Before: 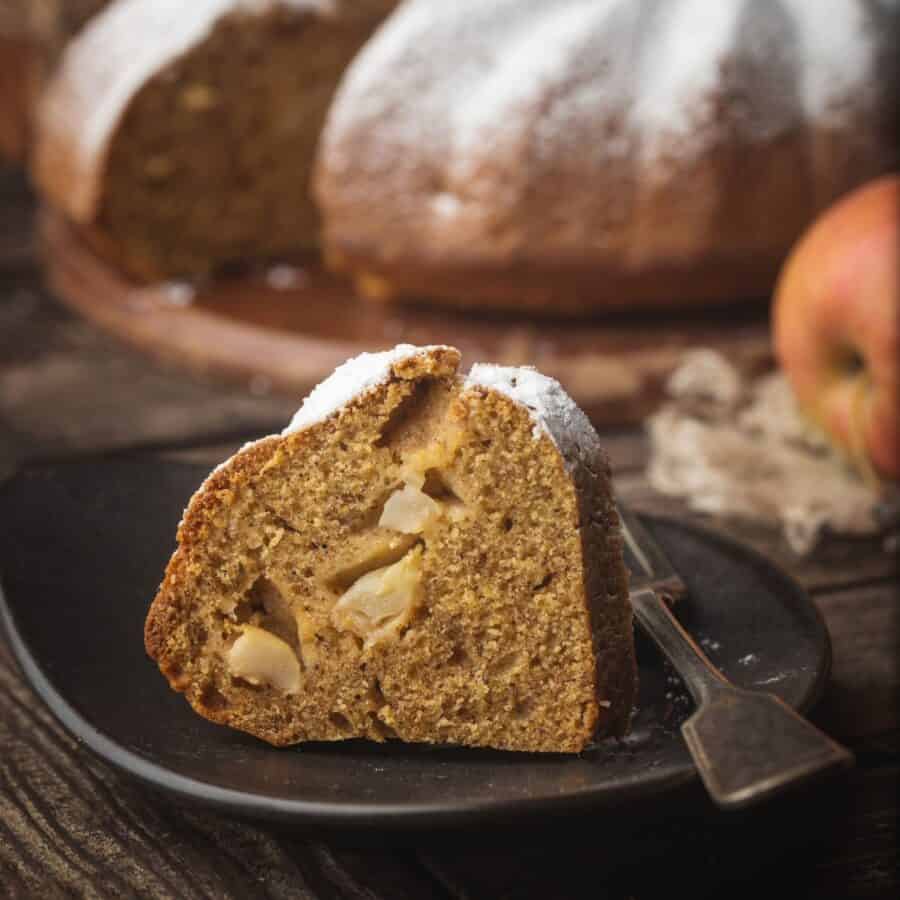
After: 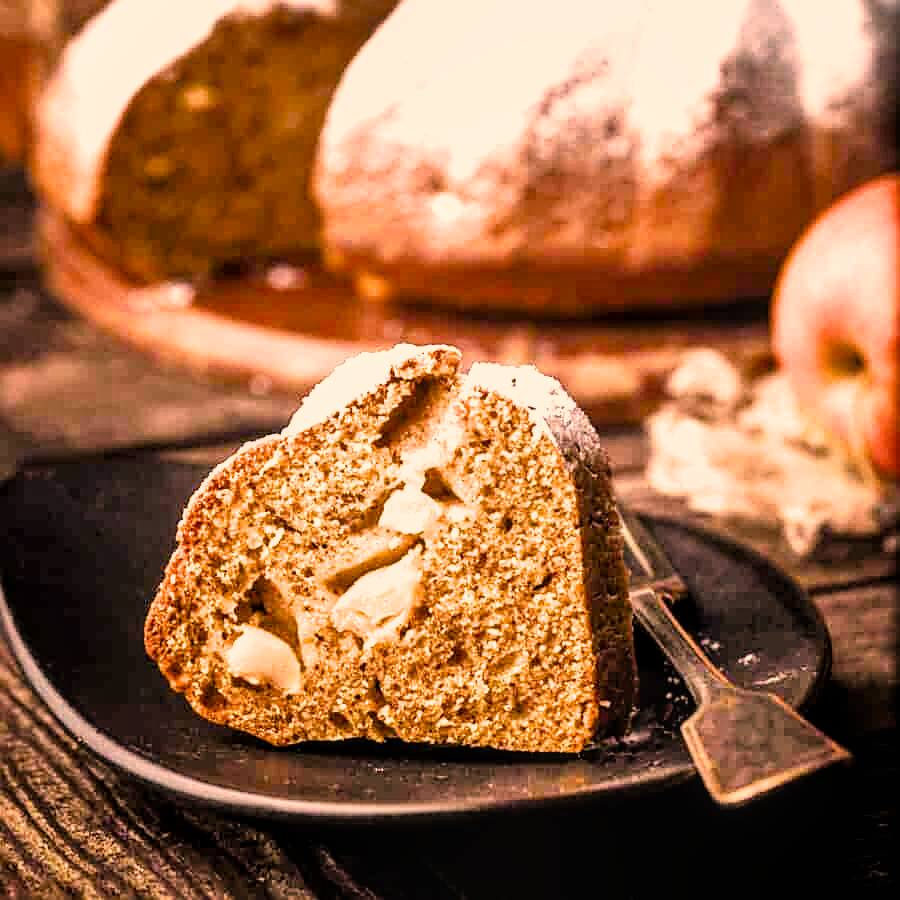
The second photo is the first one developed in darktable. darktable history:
color correction: highlights a* 21.16, highlights b* 19.61
local contrast: on, module defaults
exposure: black level correction 0, exposure 1.015 EV, compensate exposure bias true, compensate highlight preservation false
filmic rgb: black relative exposure -3.63 EV, white relative exposure 2.16 EV, hardness 3.62
color balance rgb: global offset › luminance -0.5%, perceptual saturation grading › highlights -17.77%, perceptual saturation grading › mid-tones 33.1%, perceptual saturation grading › shadows 50.52%, perceptual brilliance grading › highlights 10.8%, perceptual brilliance grading › shadows -10.8%, global vibrance 24.22%, contrast -25%
shadows and highlights: highlights color adjustment 0%, low approximation 0.01, soften with gaussian
sharpen: on, module defaults
